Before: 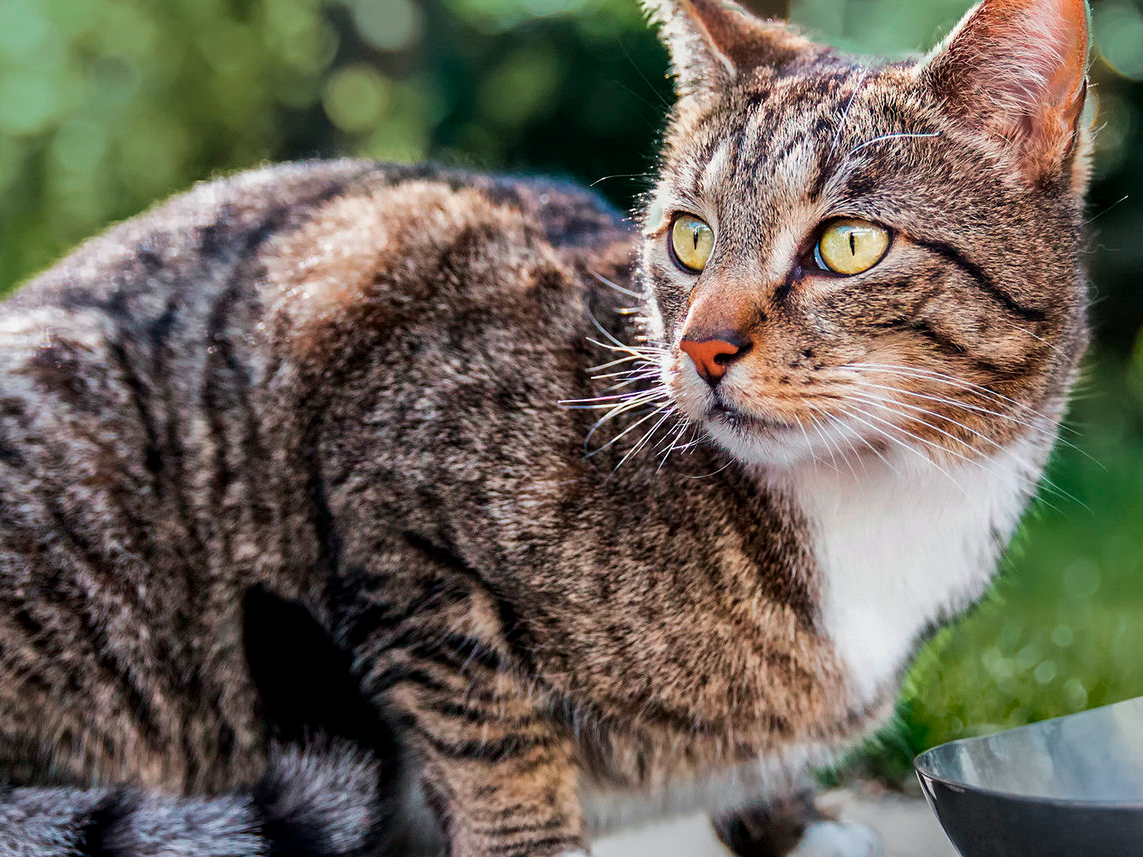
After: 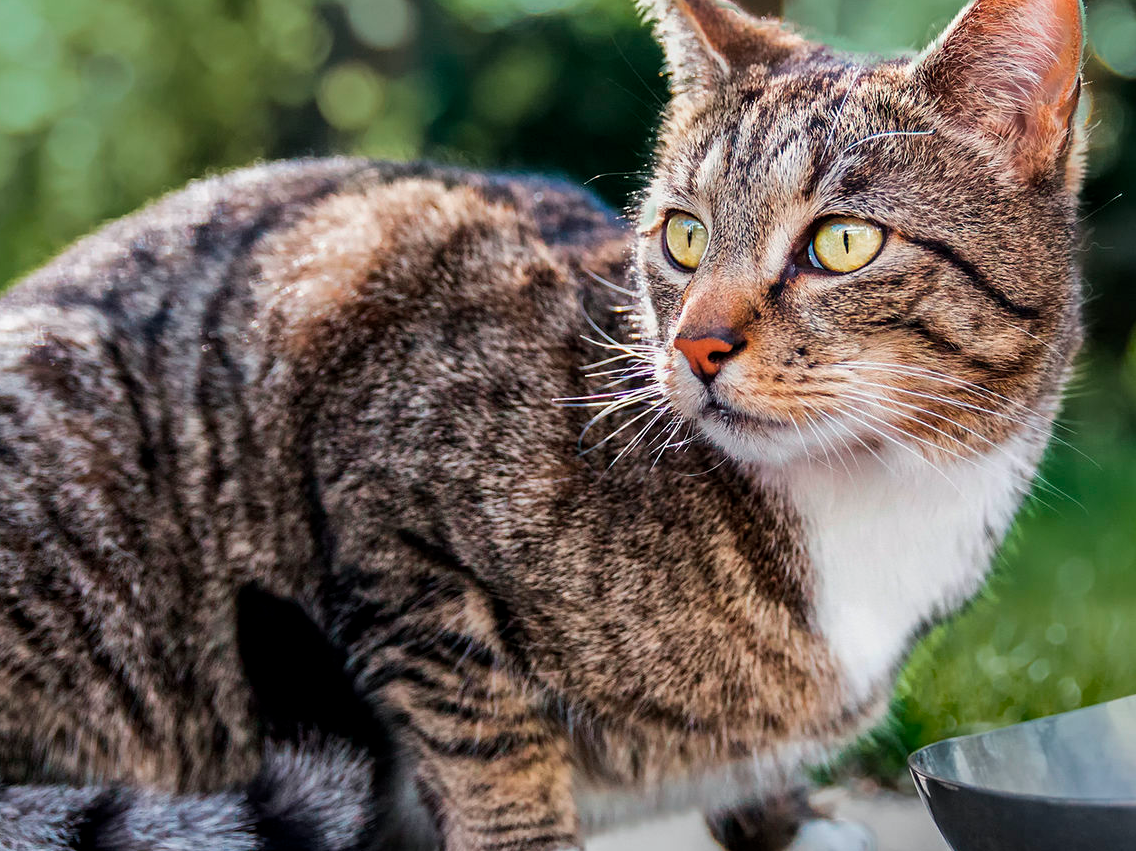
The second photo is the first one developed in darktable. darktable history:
crop and rotate: left 0.58%, top 0.336%, bottom 0.336%
